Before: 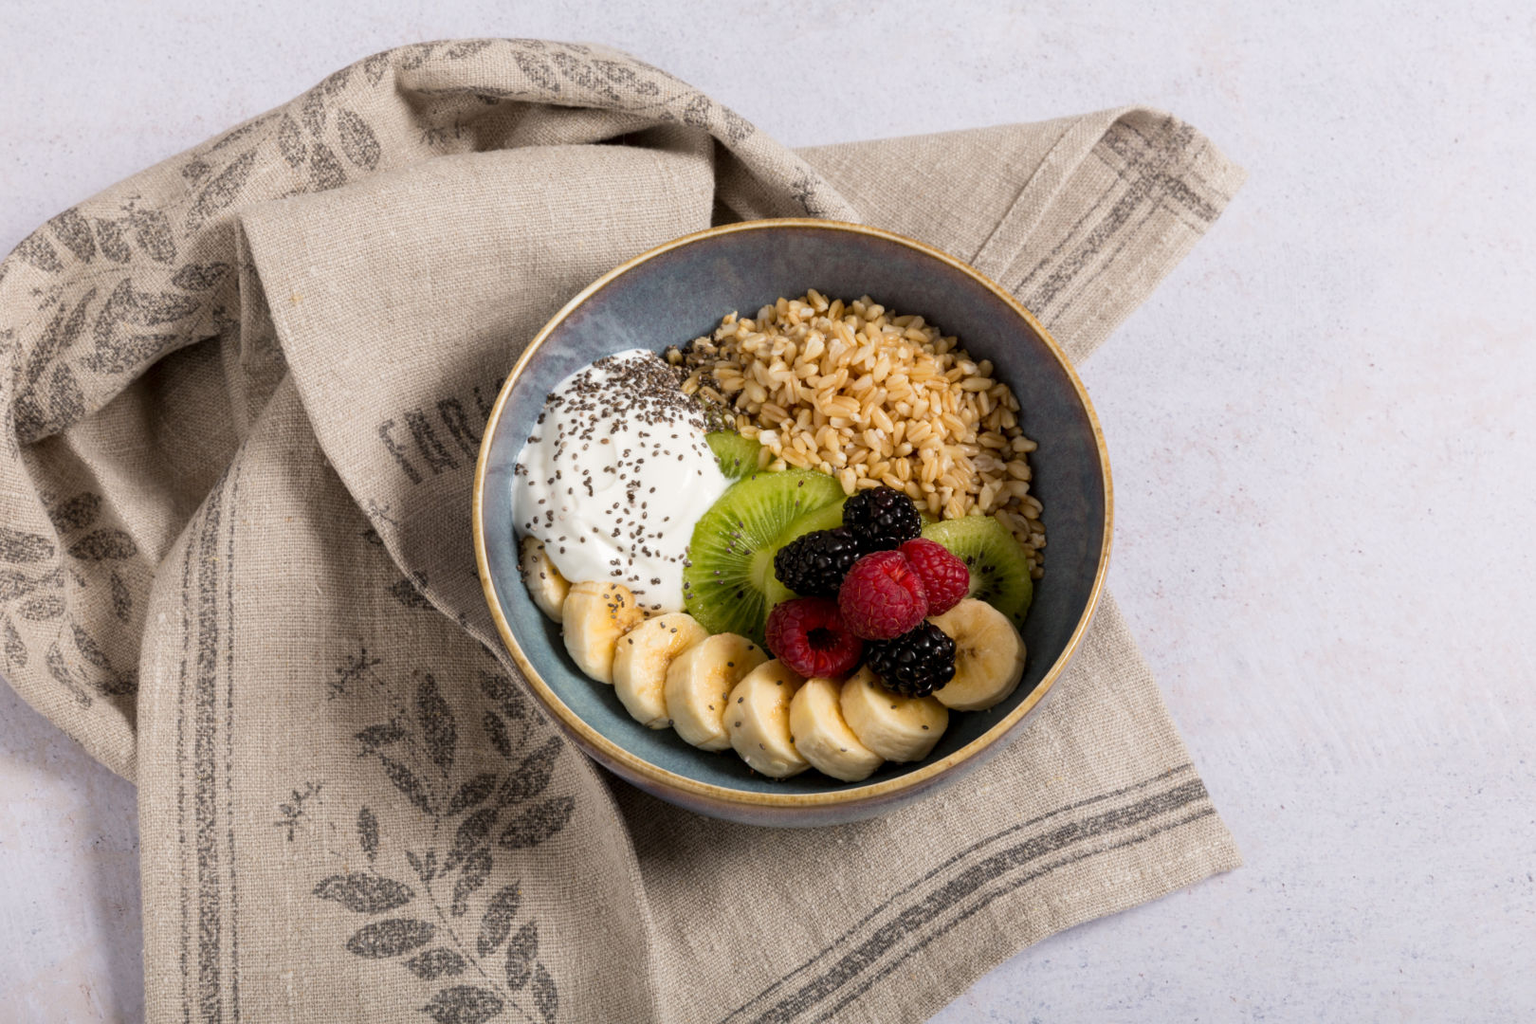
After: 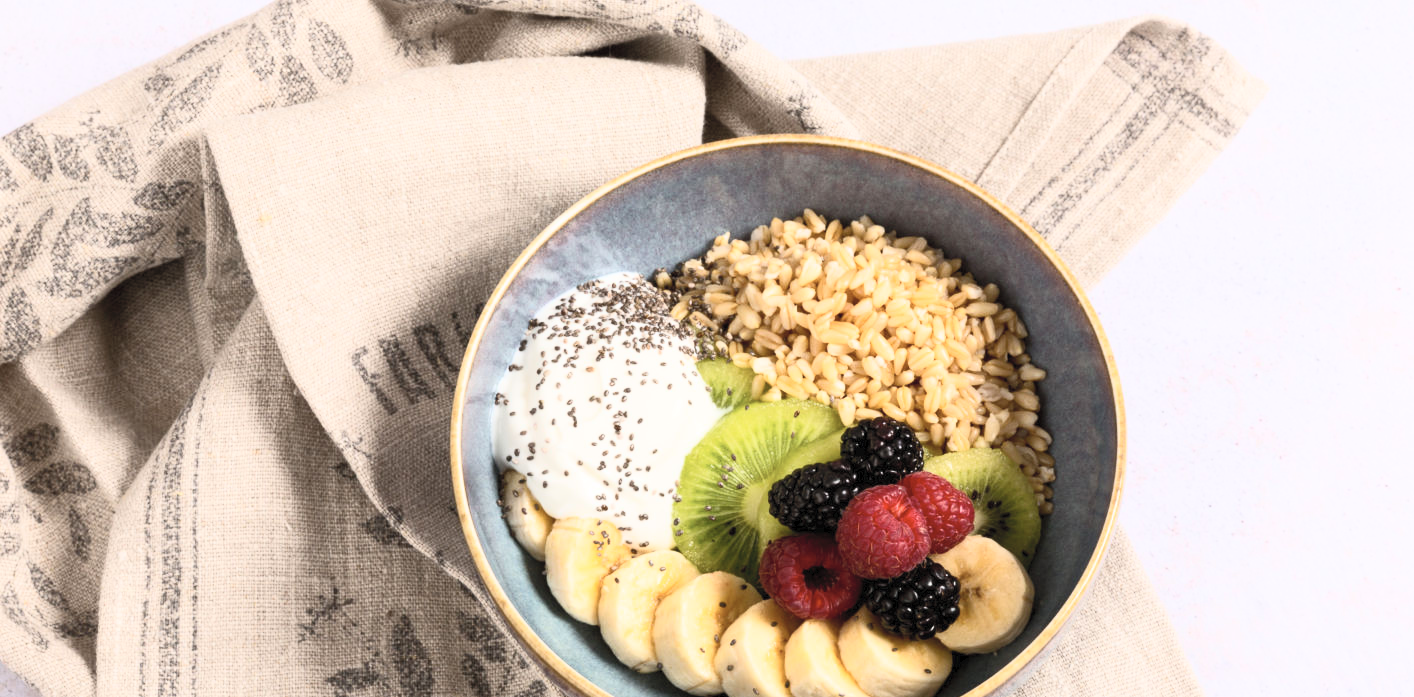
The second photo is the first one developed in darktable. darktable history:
contrast brightness saturation: contrast 0.39, brightness 0.53
crop: left 3.015%, top 8.969%, right 9.647%, bottom 26.457%
